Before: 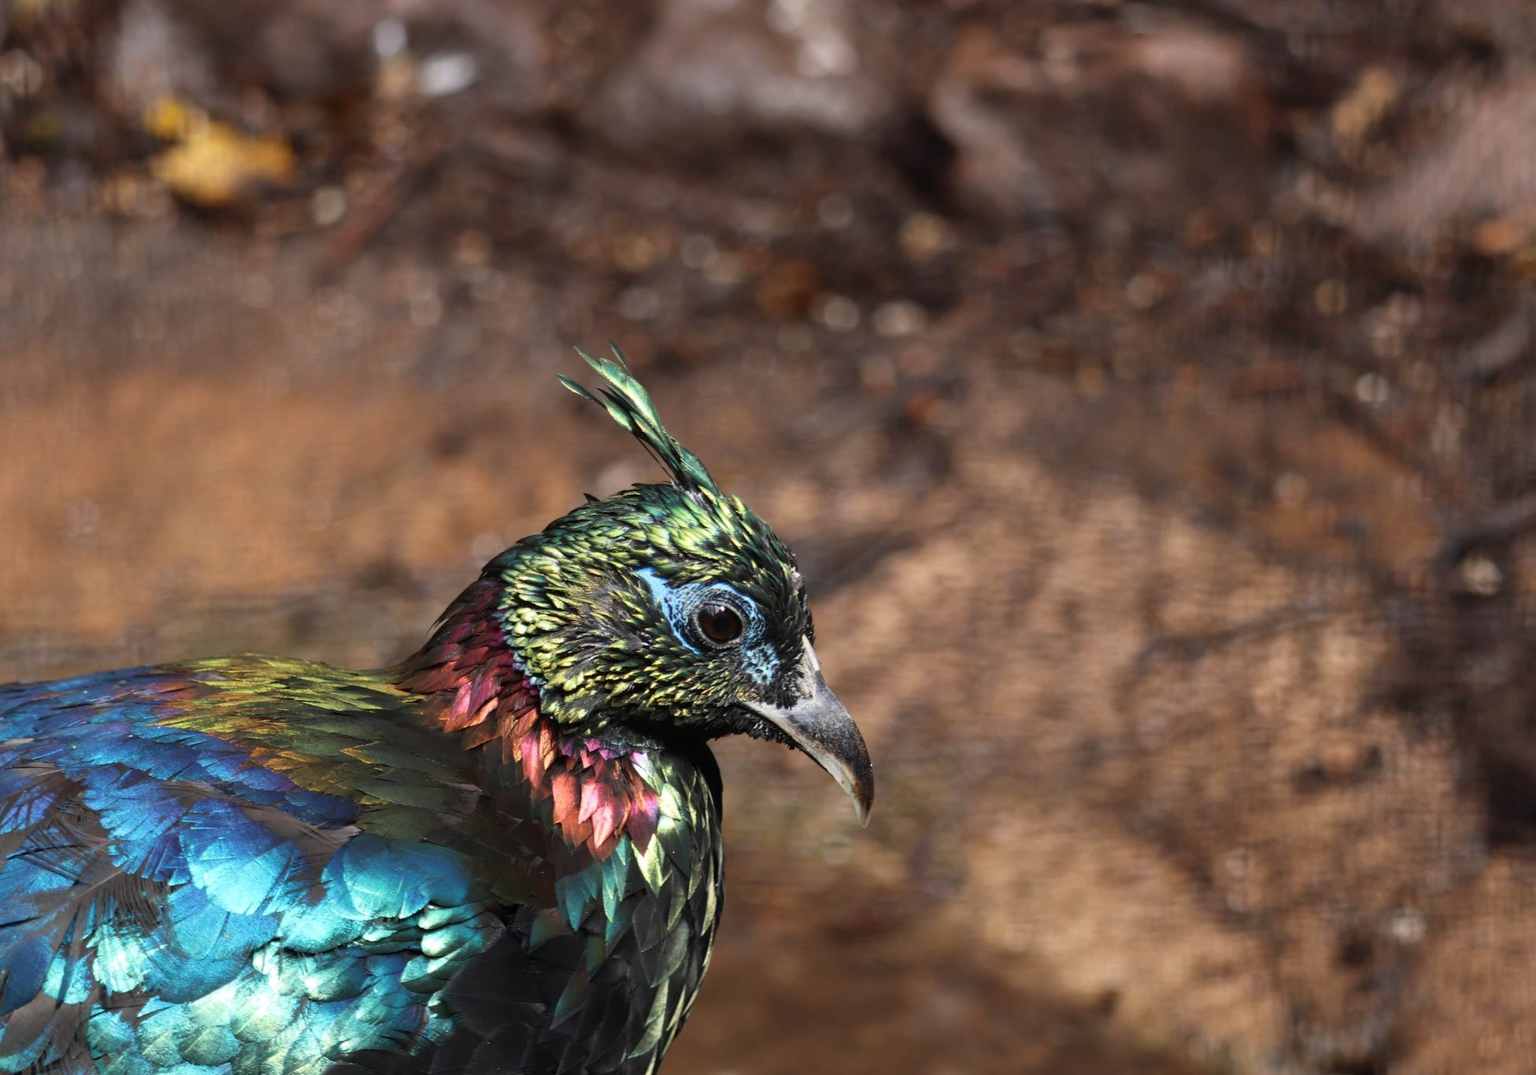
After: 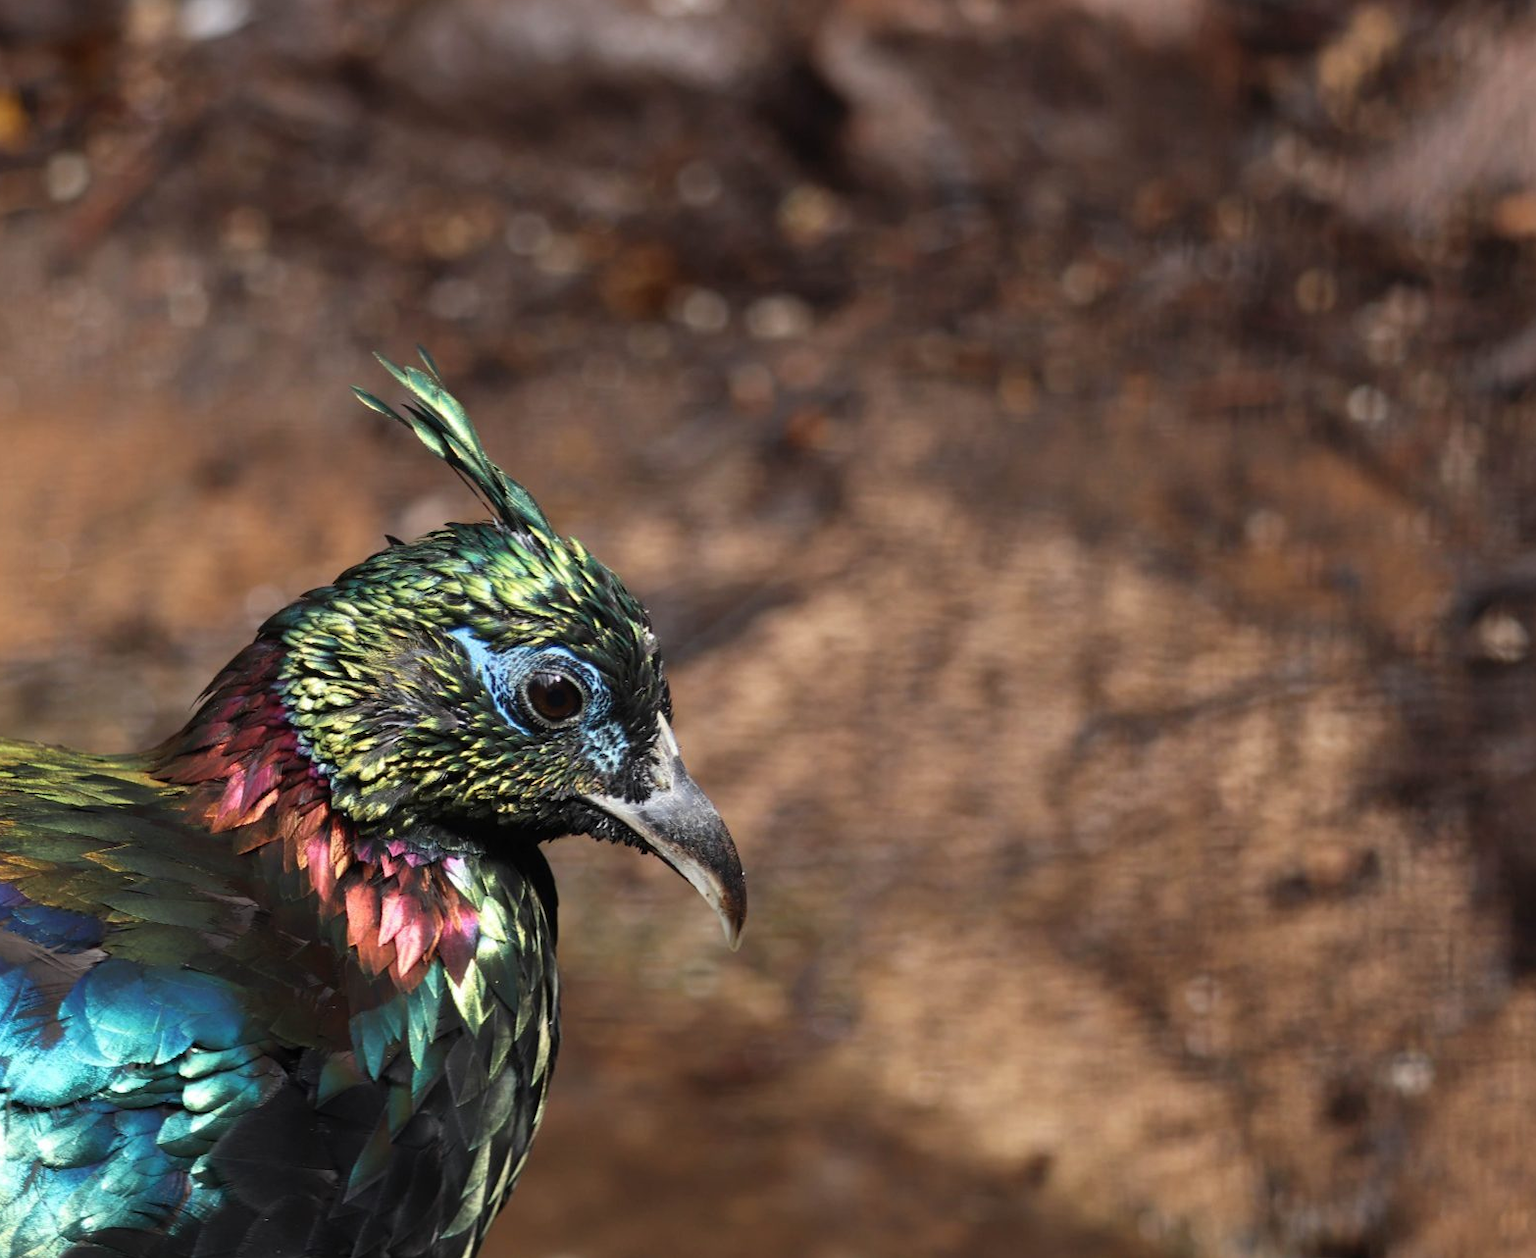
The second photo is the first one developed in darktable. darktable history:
crop and rotate: left 17.93%, top 6.003%, right 1.784%
